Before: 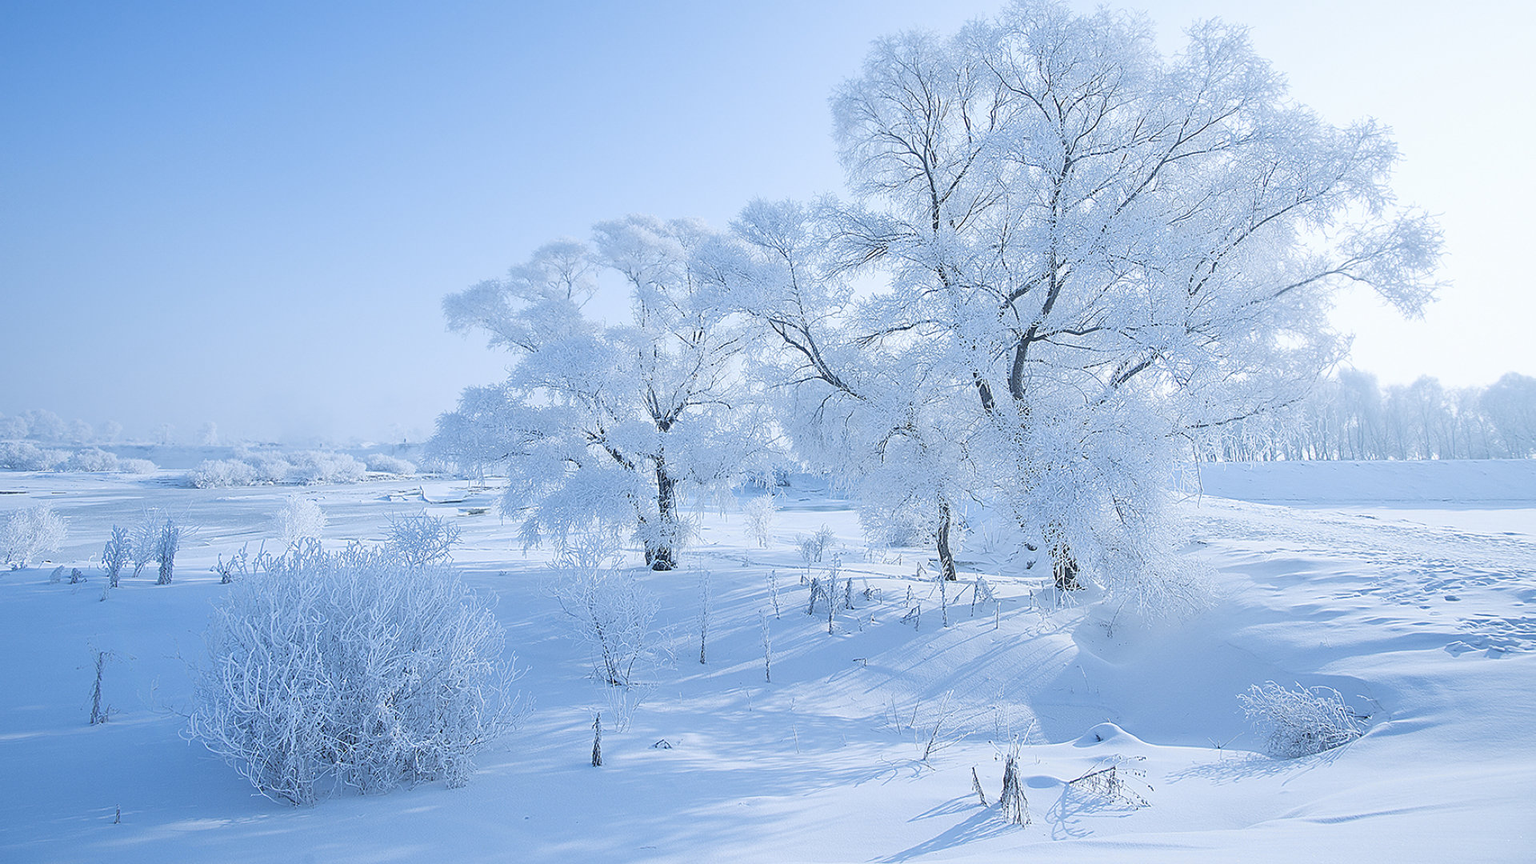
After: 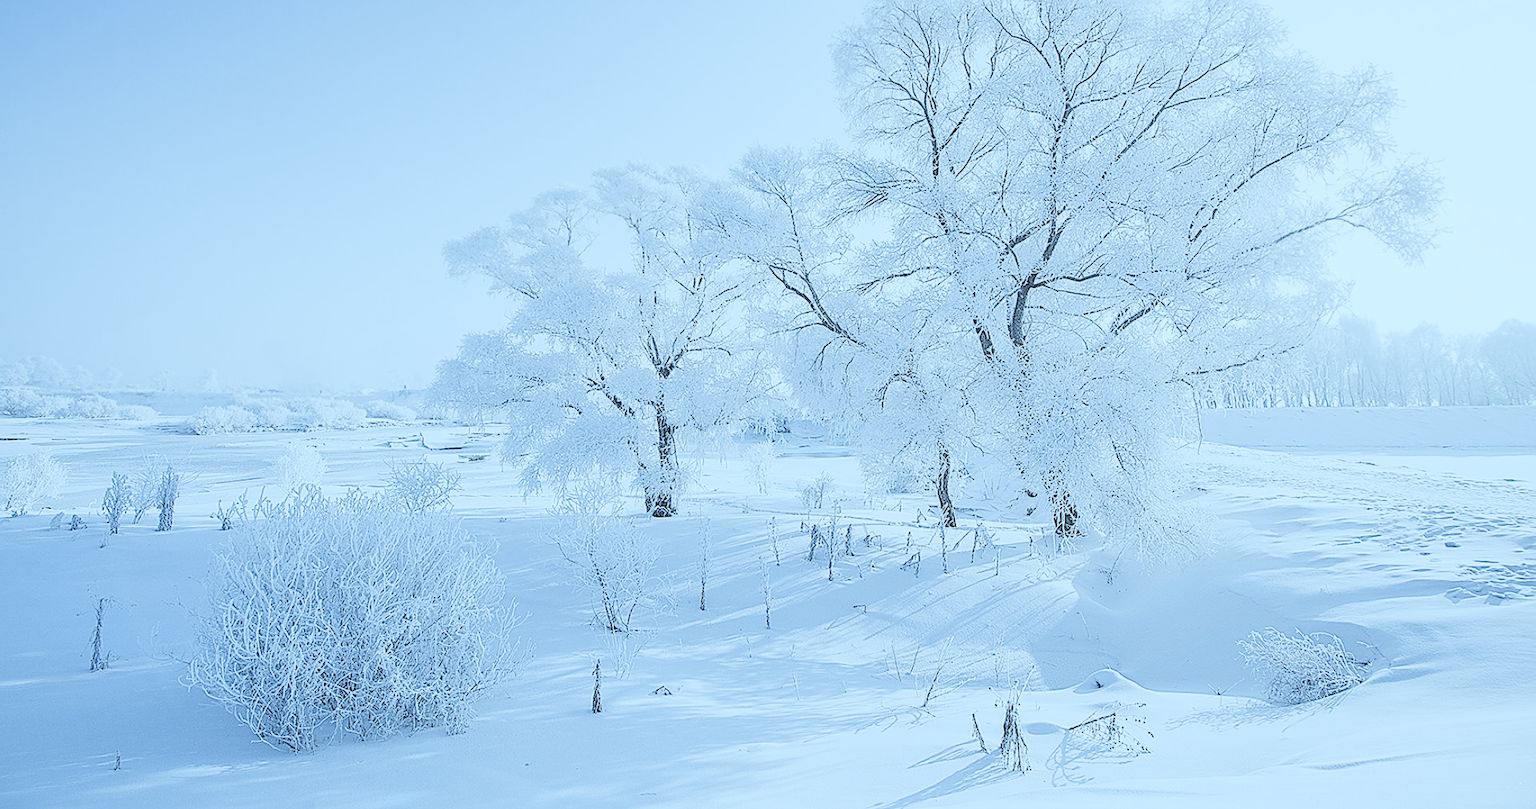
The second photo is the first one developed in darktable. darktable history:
exposure: black level correction 0, exposure 1.001 EV, compensate highlight preservation false
sharpen: on, module defaults
color correction: highlights a* -12.29, highlights b* -17.7, saturation 0.706
contrast brightness saturation: contrast -0.121
crop and rotate: top 6.281%
filmic rgb: black relative exposure -5.11 EV, white relative exposure 3.99 EV, hardness 2.91, contrast 1.296, highlights saturation mix -30.86%
local contrast: on, module defaults
